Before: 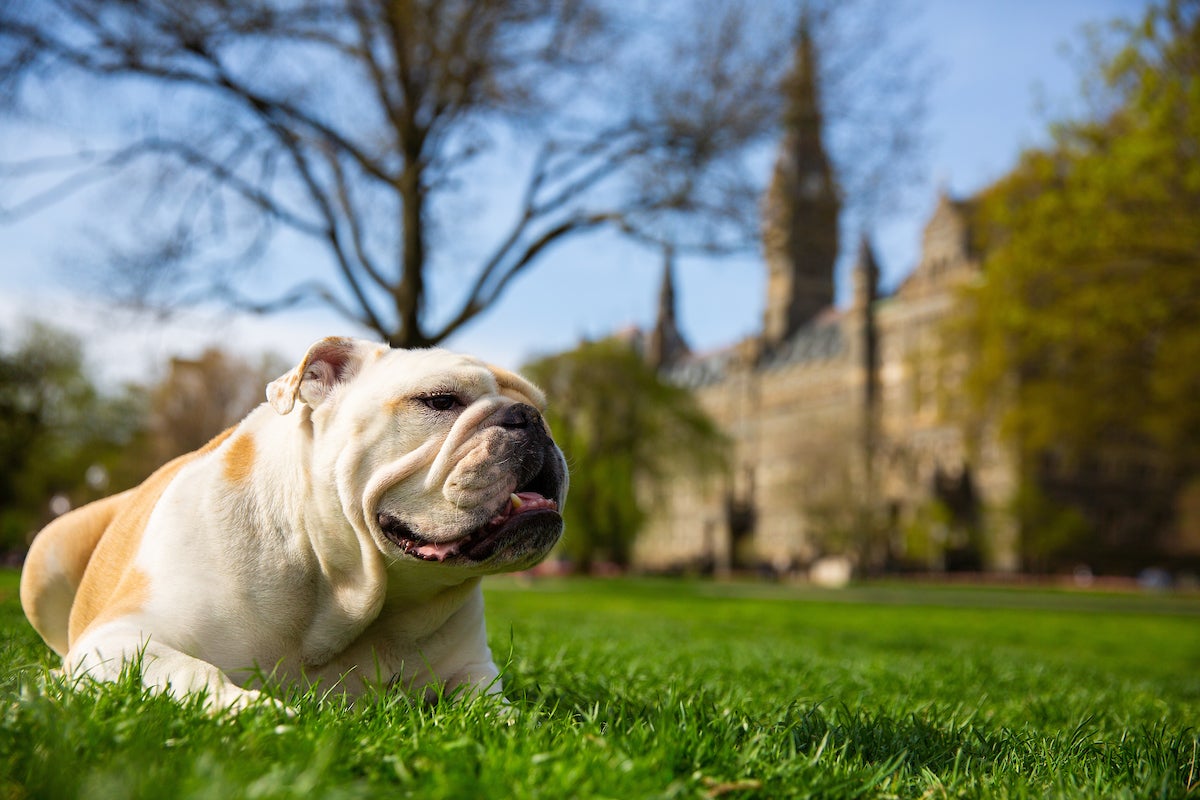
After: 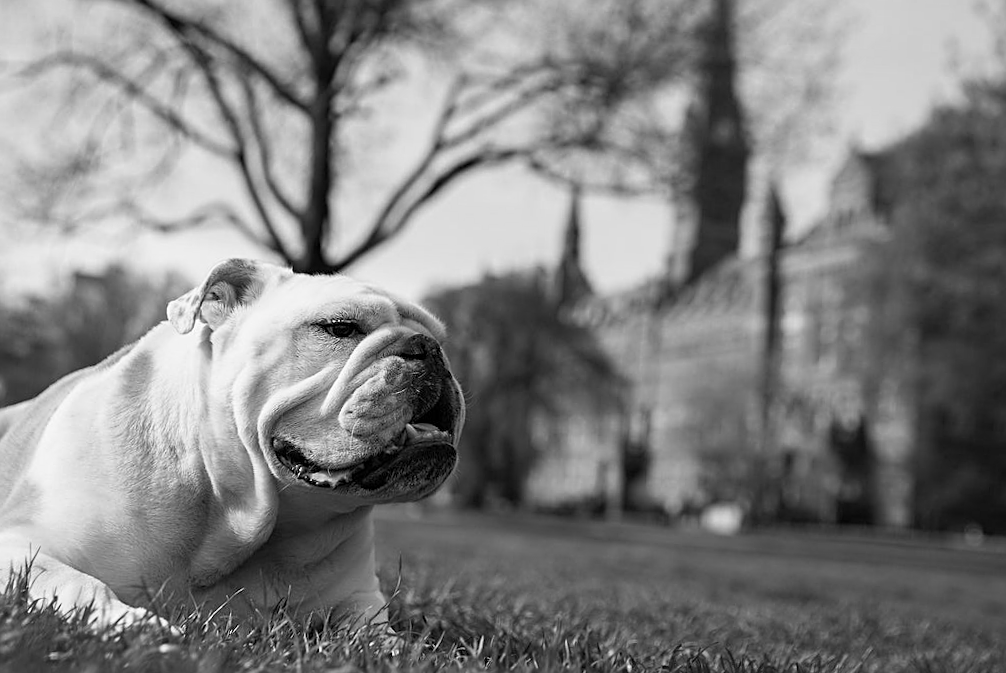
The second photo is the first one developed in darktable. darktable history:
crop and rotate: angle -2.83°, left 5.314%, top 5.194%, right 4.713%, bottom 4.45%
color calibration: output gray [0.18, 0.41, 0.41, 0], illuminant same as pipeline (D50), adaptation XYZ, x 0.346, y 0.358, temperature 5004.01 K
sharpen: on, module defaults
tone curve: curves: ch0 [(0, 0) (0.003, 0.003) (0.011, 0.012) (0.025, 0.026) (0.044, 0.046) (0.069, 0.072) (0.1, 0.104) (0.136, 0.141) (0.177, 0.184) (0.224, 0.233) (0.277, 0.288) (0.335, 0.348) (0.399, 0.414) (0.468, 0.486) (0.543, 0.564) (0.623, 0.647) (0.709, 0.736) (0.801, 0.831) (0.898, 0.921) (1, 1)], color space Lab, independent channels, preserve colors none
